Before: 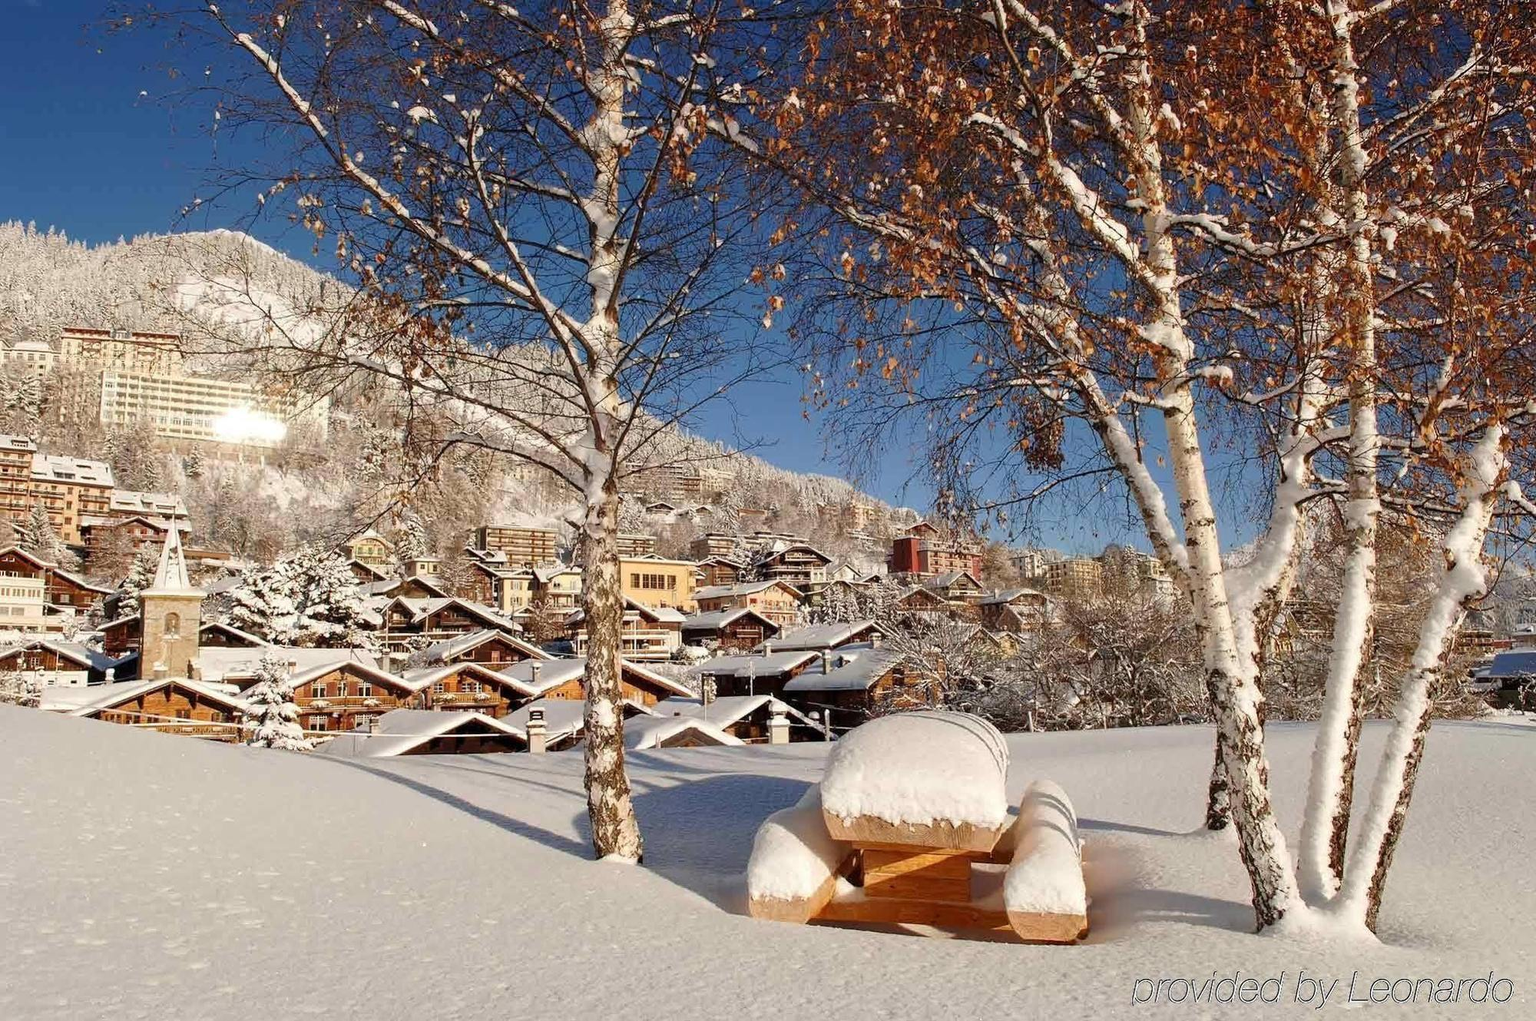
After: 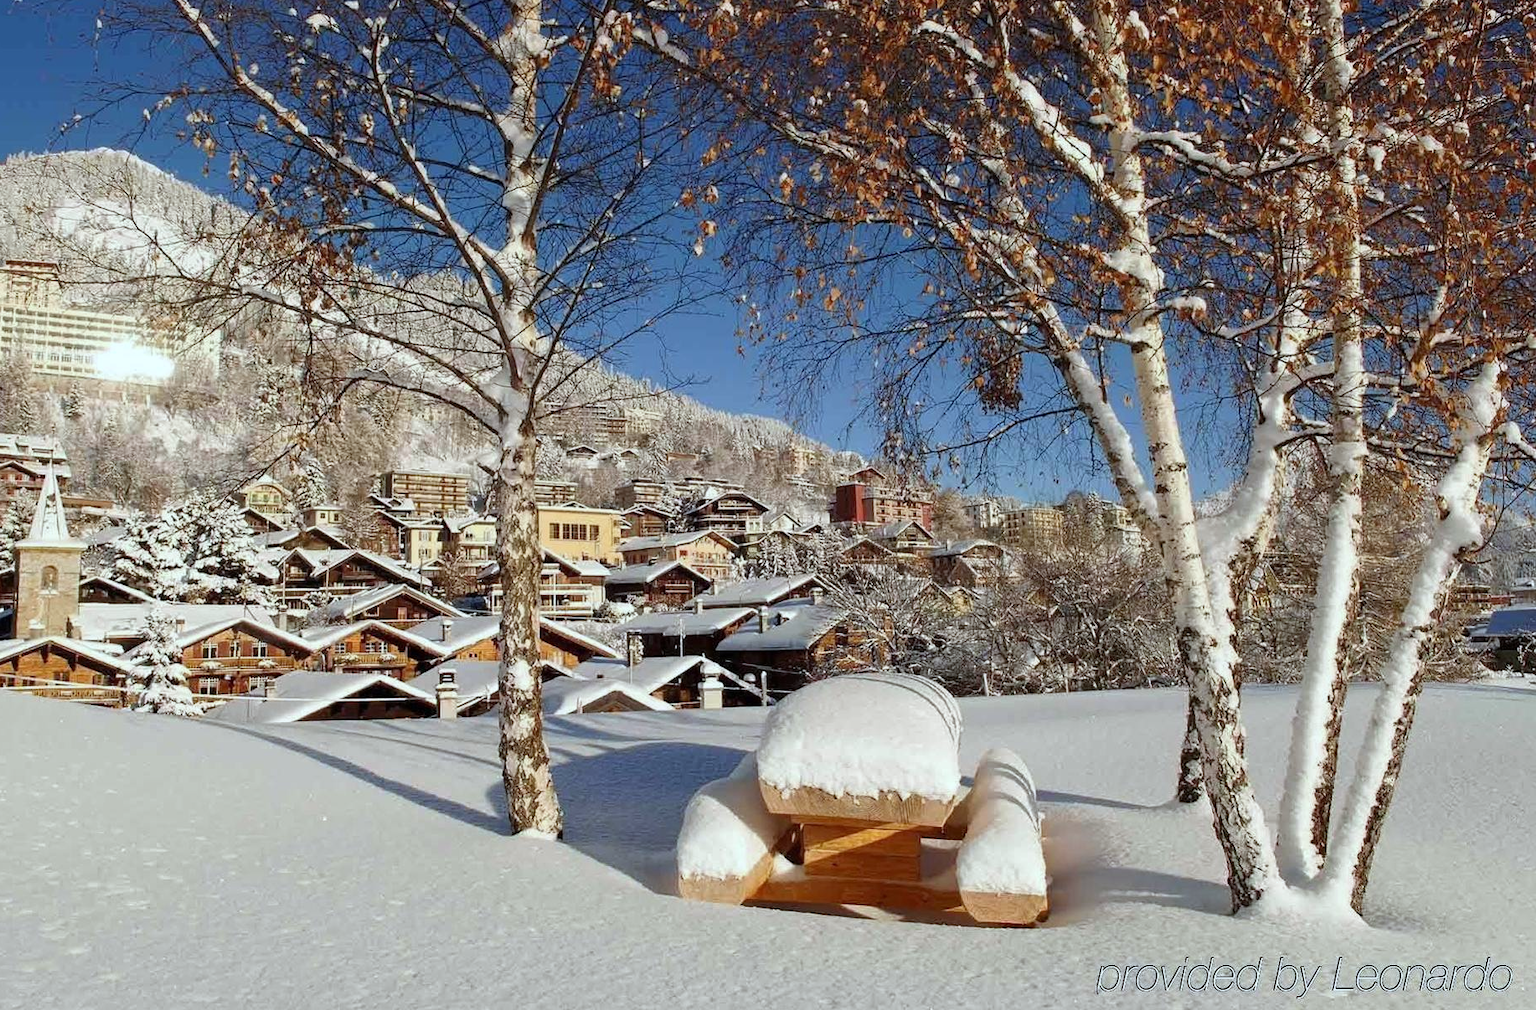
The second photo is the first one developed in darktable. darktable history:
crop and rotate: left 8.262%, top 9.226%
white balance: red 0.925, blue 1.046
